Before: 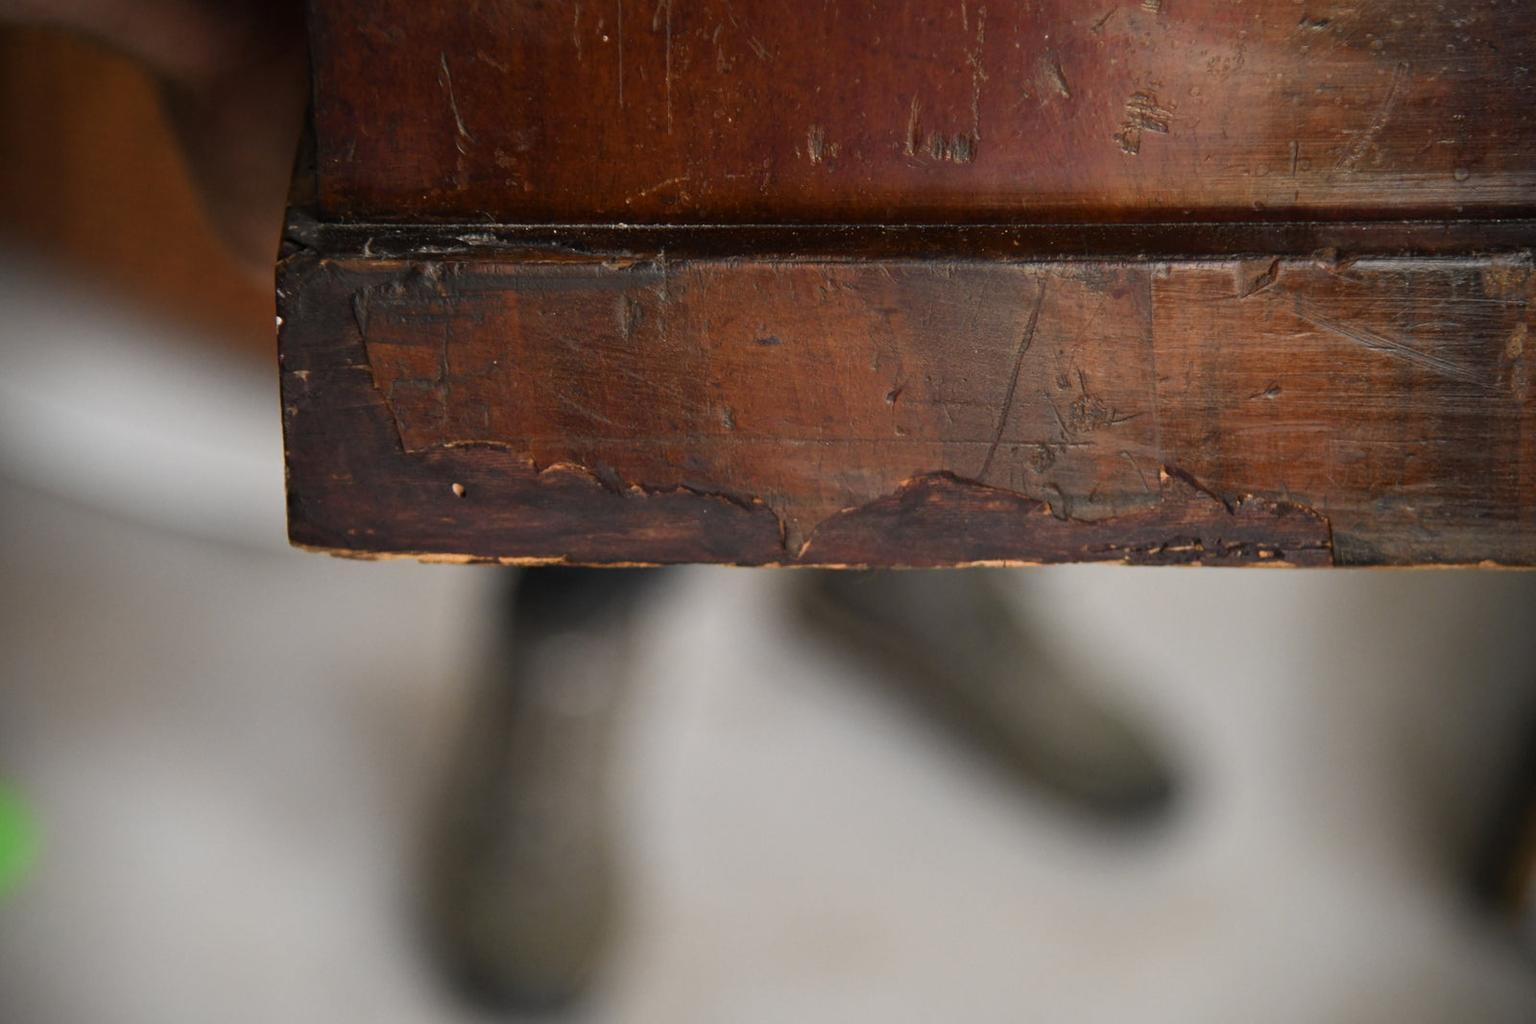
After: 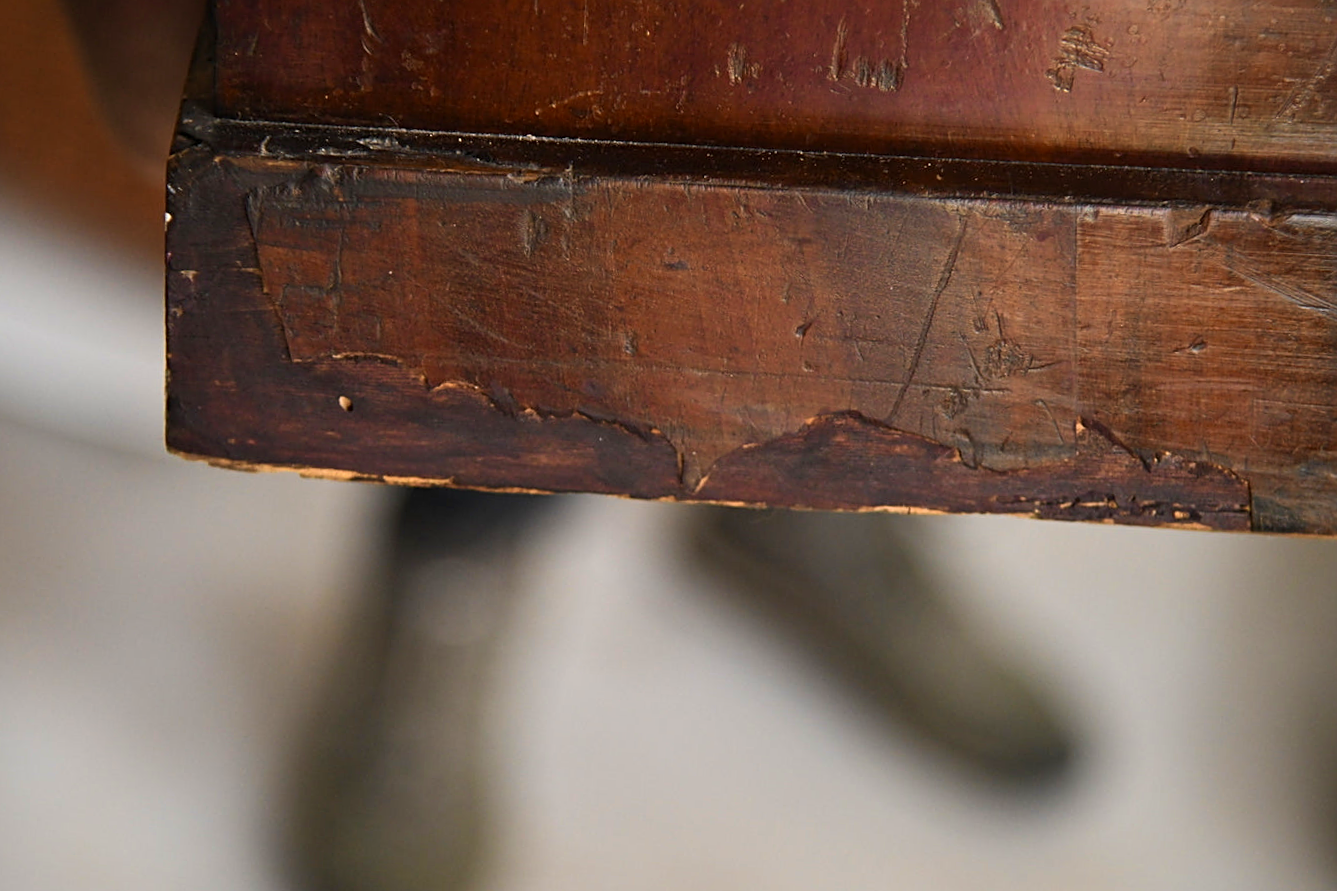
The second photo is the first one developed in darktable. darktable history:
contrast brightness saturation: contrast 0.097, brightness 0.035, saturation 0.093
velvia: on, module defaults
sharpen: on, module defaults
crop and rotate: angle -3.06°, left 5.145%, top 5.196%, right 4.695%, bottom 4.645%
